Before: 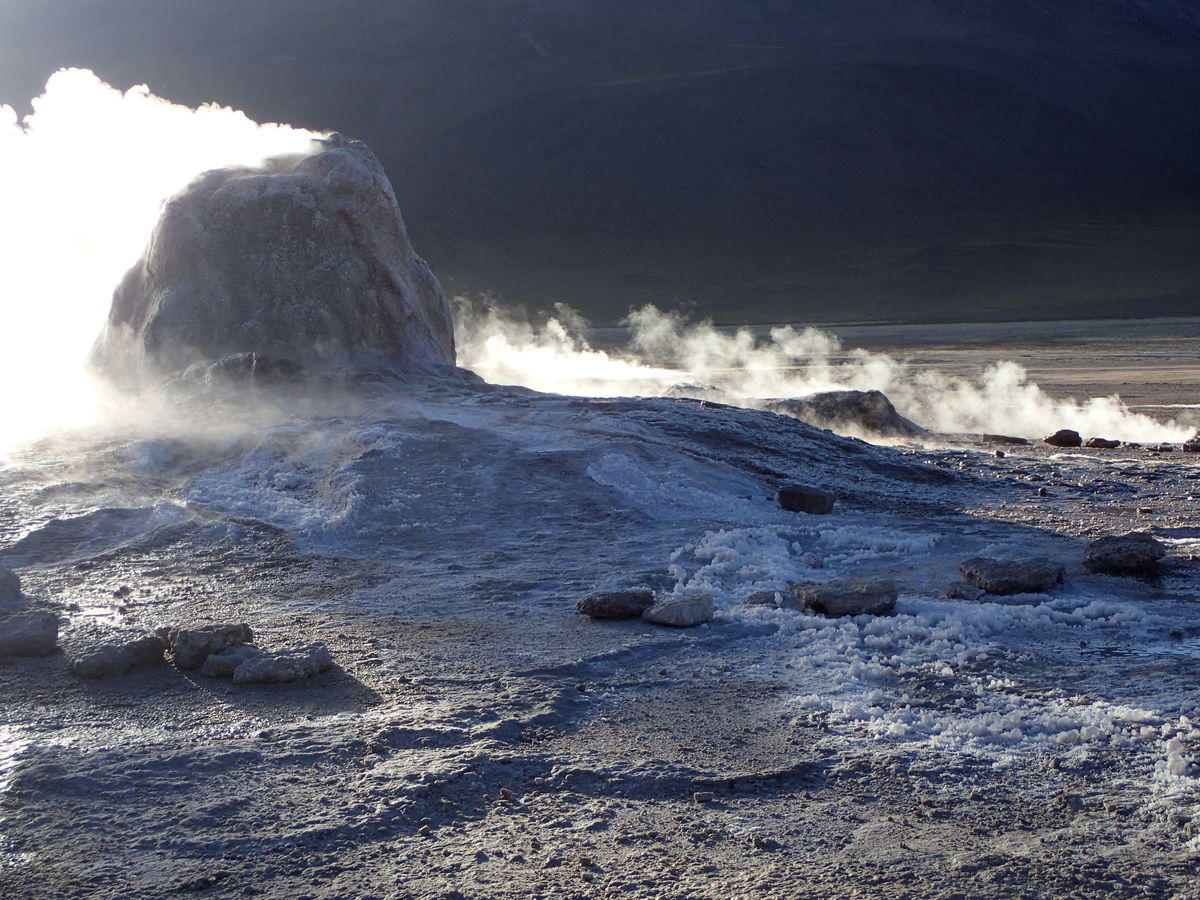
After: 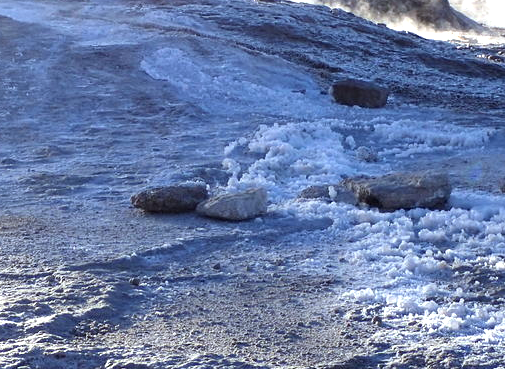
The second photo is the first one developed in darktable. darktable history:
exposure: black level correction 0, exposure 1.1 EV, compensate highlight preservation false
crop: left 37.221%, top 45.169%, right 20.63%, bottom 13.777%
white balance: red 0.967, blue 1.049
